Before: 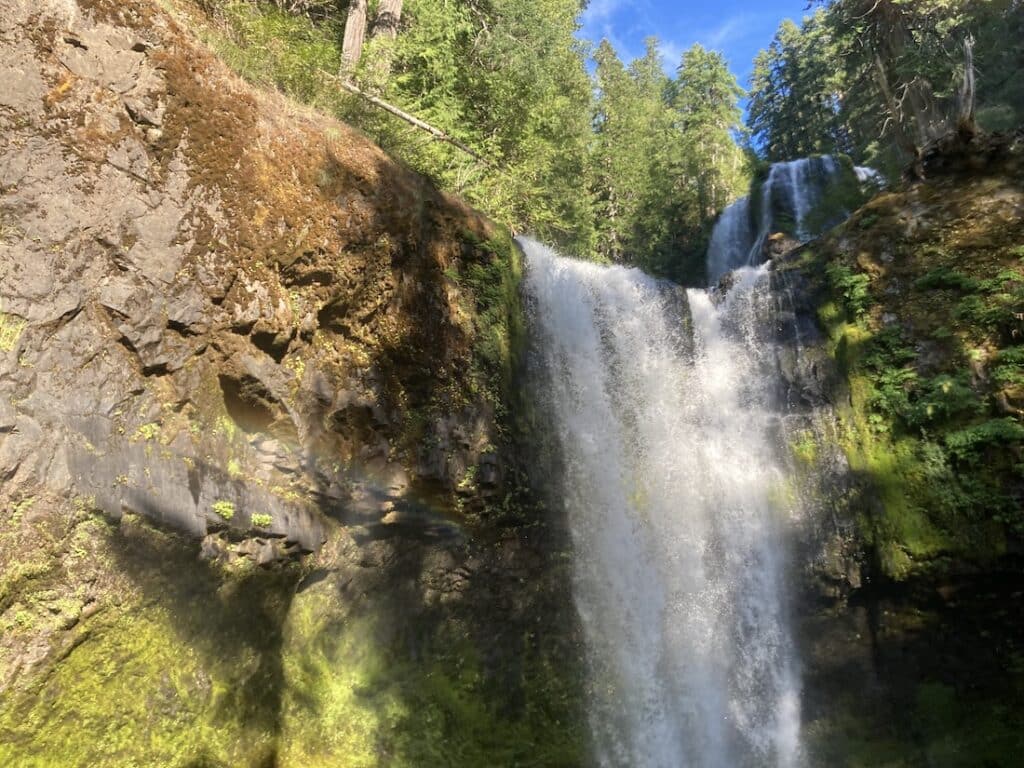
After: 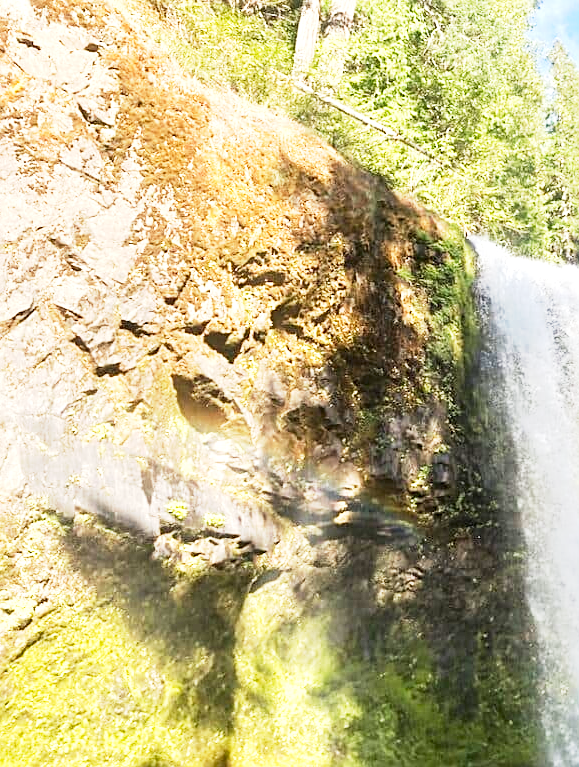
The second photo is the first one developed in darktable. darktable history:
local contrast: mode bilateral grid, contrast 10, coarseness 25, detail 115%, midtone range 0.2
crop: left 4.684%, right 38.71%
exposure: black level correction 0, exposure 1 EV, compensate highlight preservation false
sharpen: on, module defaults
base curve: curves: ch0 [(0, 0) (0.088, 0.125) (0.176, 0.251) (0.354, 0.501) (0.613, 0.749) (1, 0.877)], preserve colors none
tone equalizer: -8 EV -0.409 EV, -7 EV -0.409 EV, -6 EV -0.354 EV, -5 EV -0.24 EV, -3 EV 0.196 EV, -2 EV 0.359 EV, -1 EV 0.413 EV, +0 EV 0.426 EV
